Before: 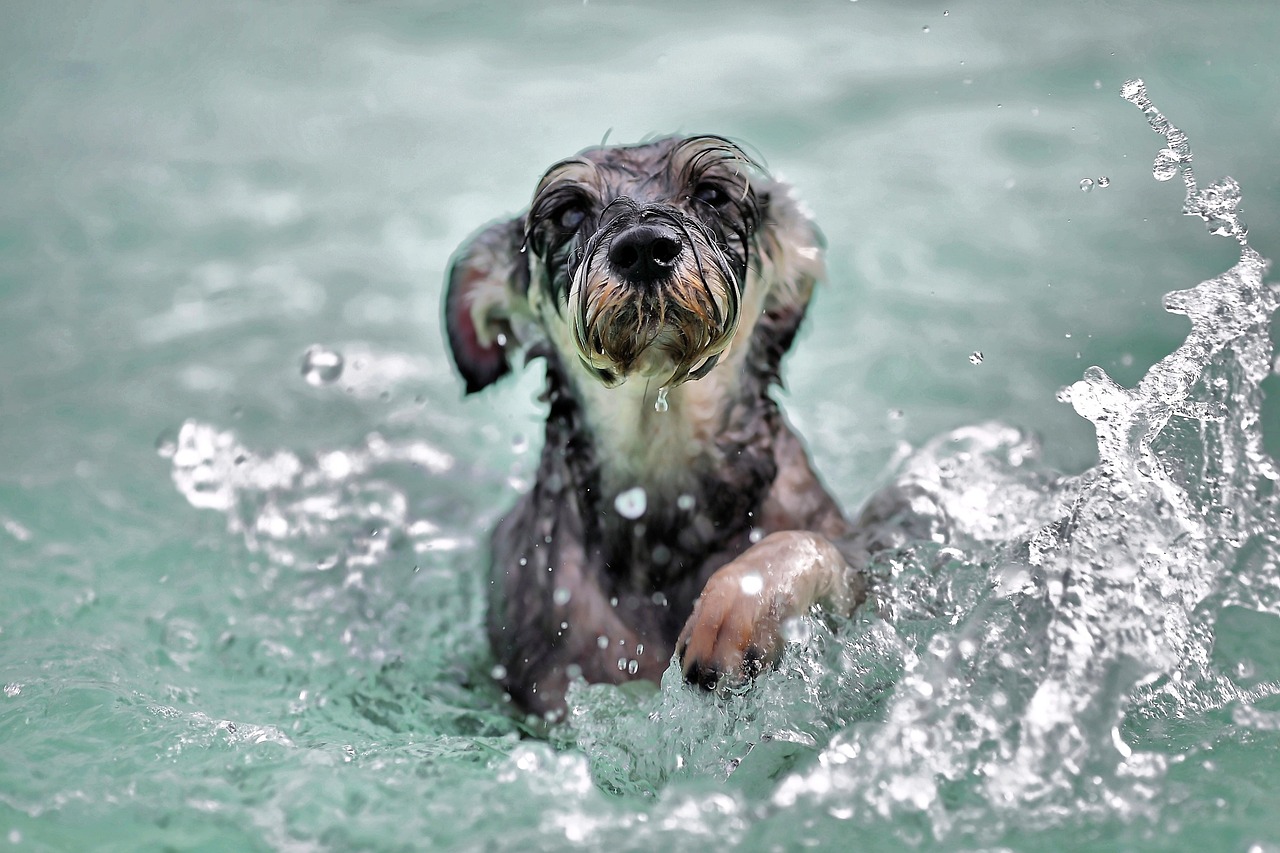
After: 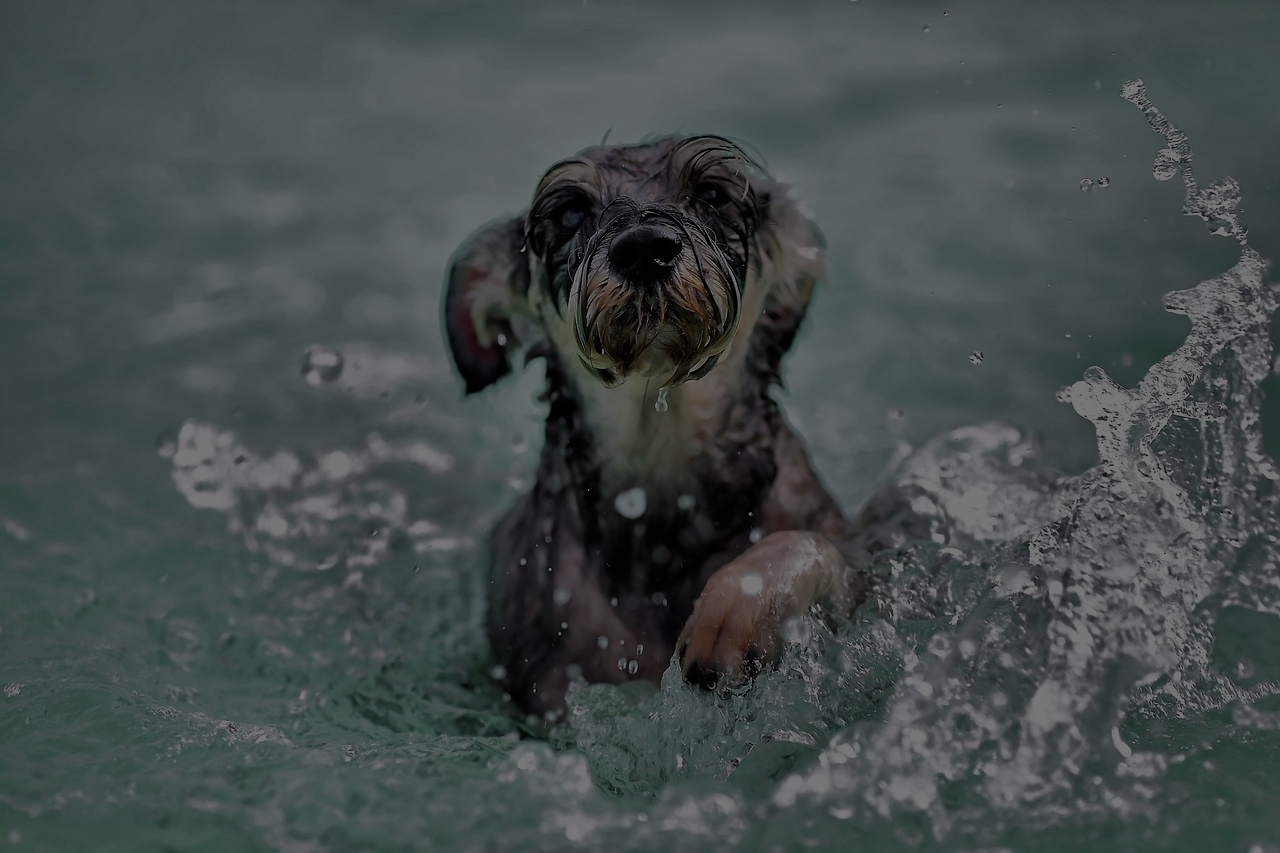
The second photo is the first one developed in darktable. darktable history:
exposure: exposure -2.446 EV, compensate highlight preservation false
